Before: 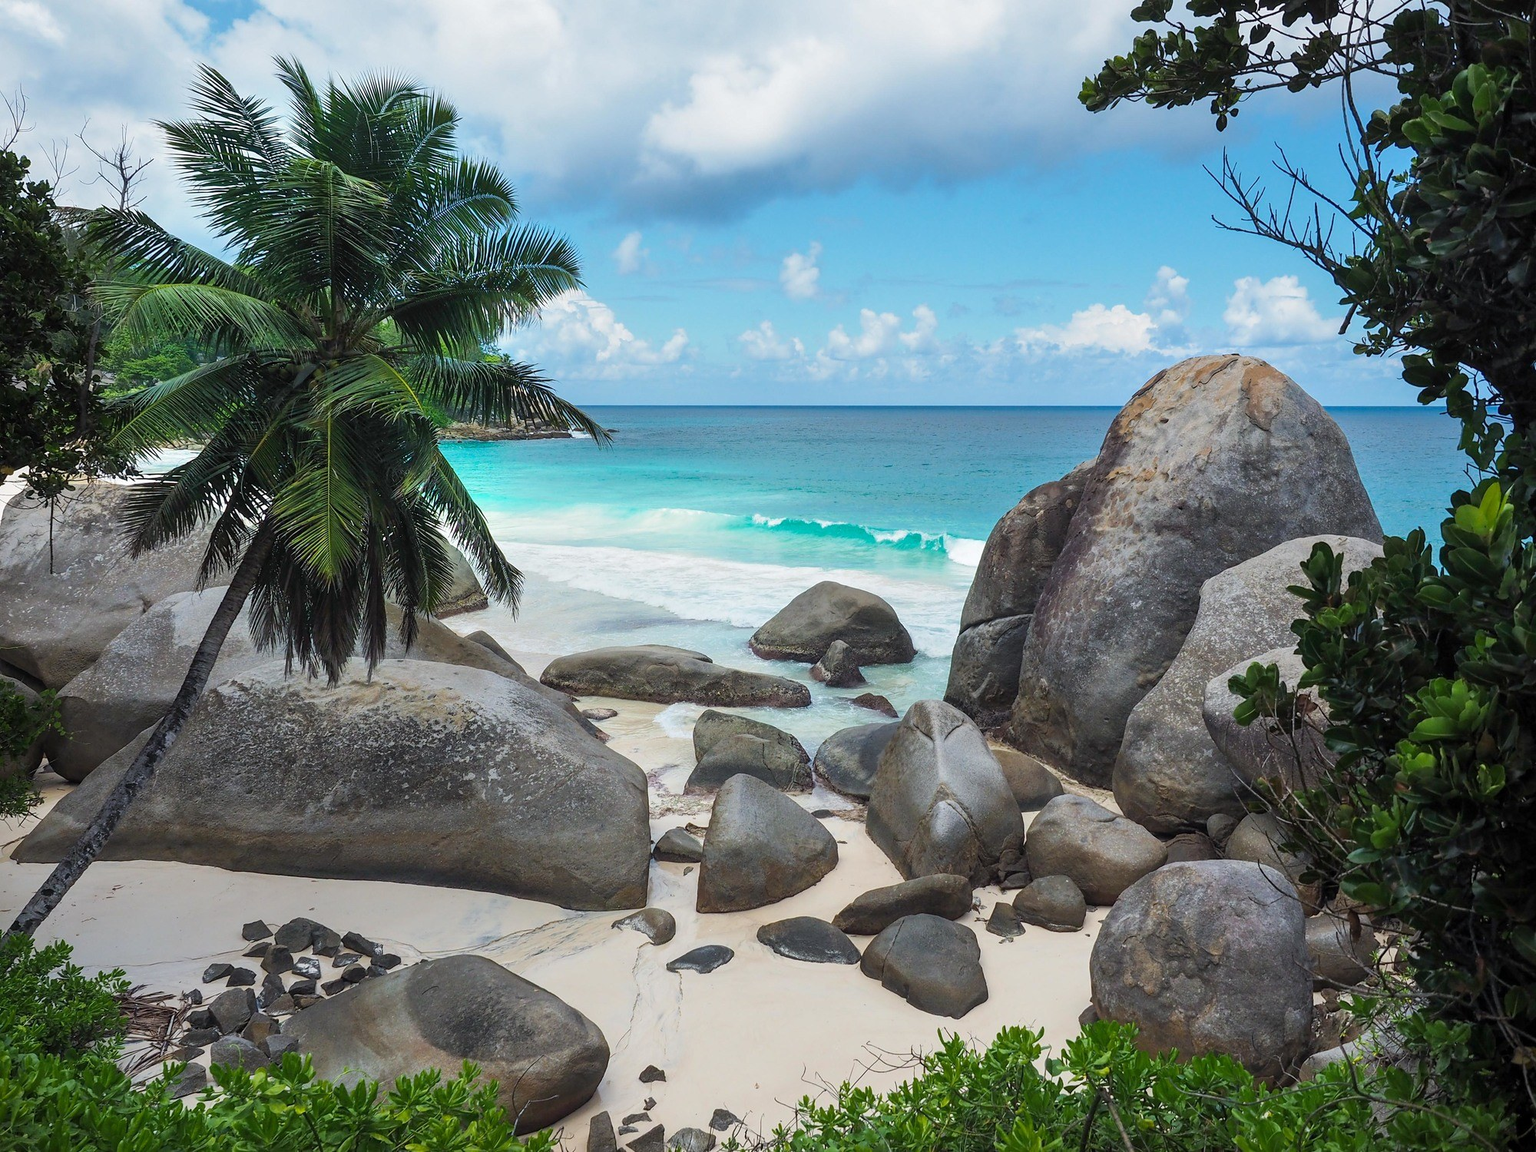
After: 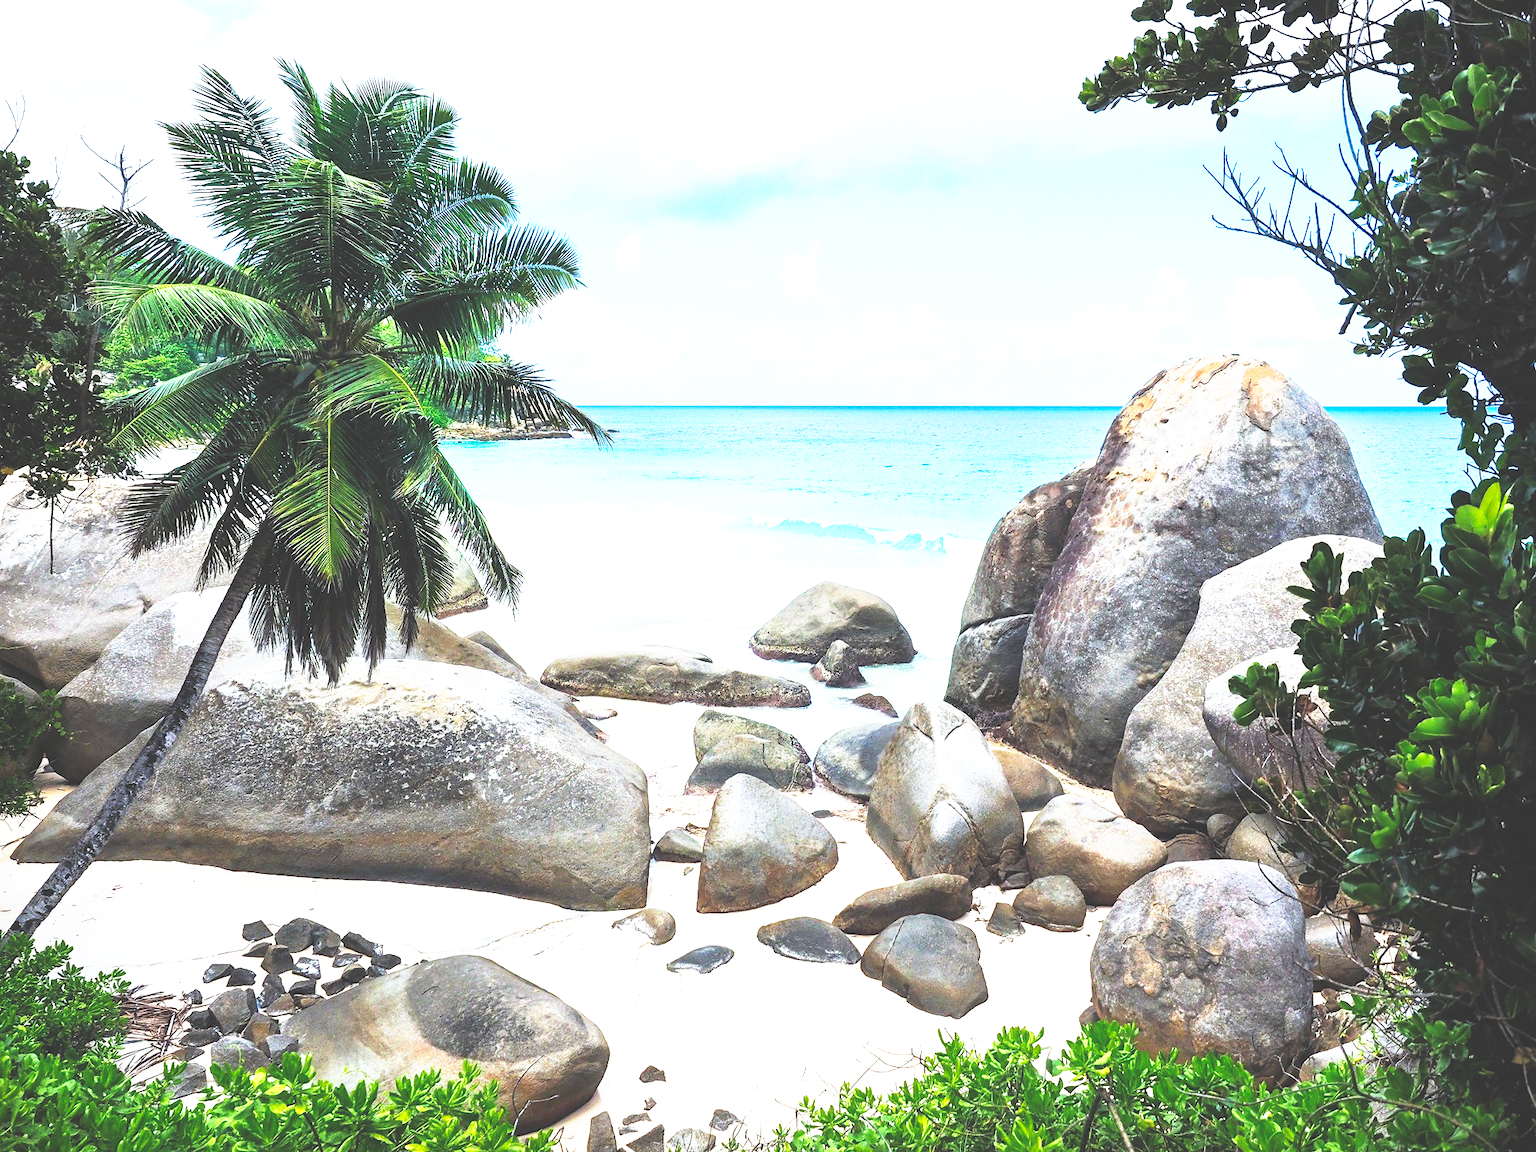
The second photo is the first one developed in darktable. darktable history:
base curve: curves: ch0 [(0, 0.036) (0.007, 0.037) (0.604, 0.887) (1, 1)], preserve colors none
exposure: black level correction 0, exposure 1.379 EV, compensate exposure bias true, compensate highlight preservation false
